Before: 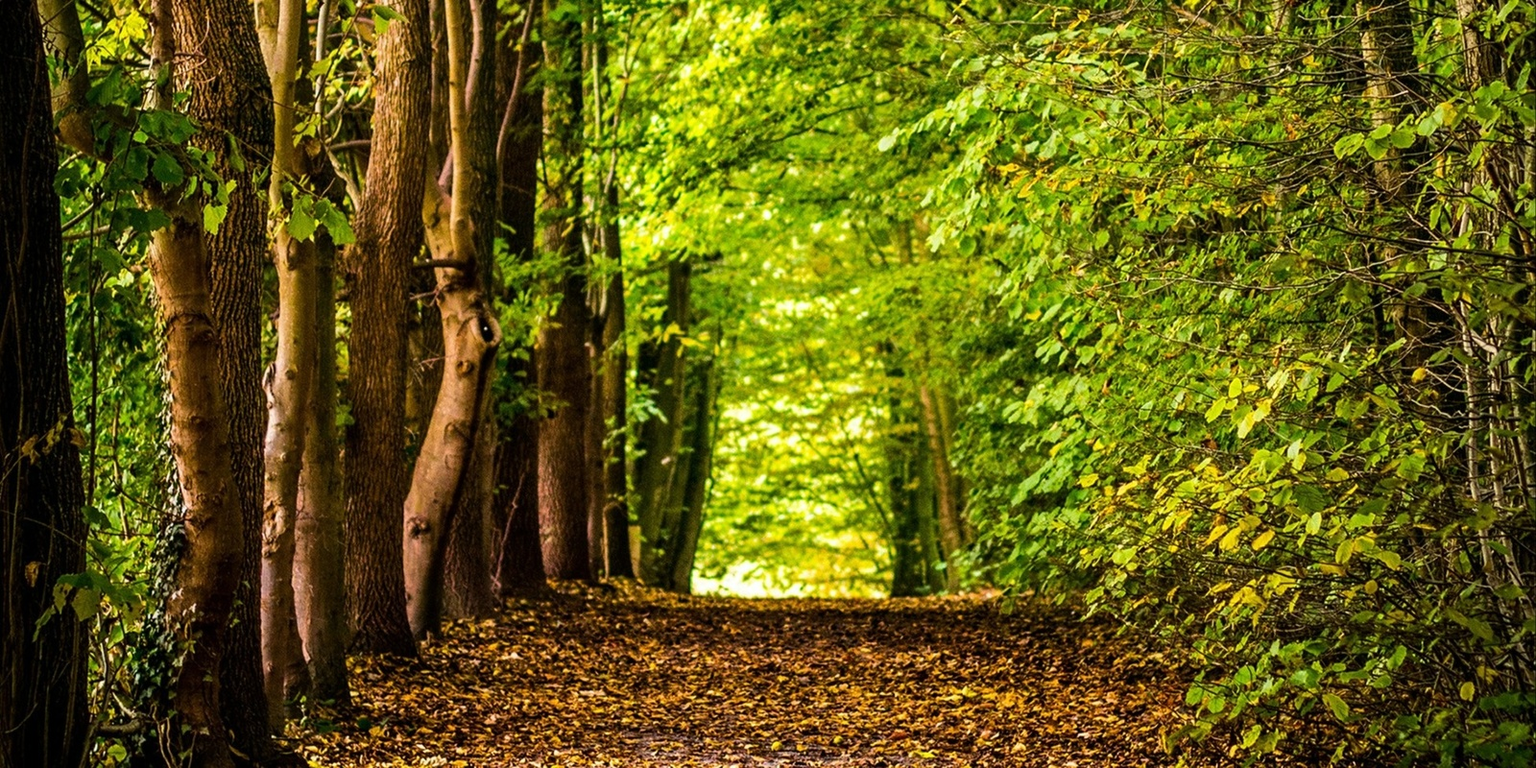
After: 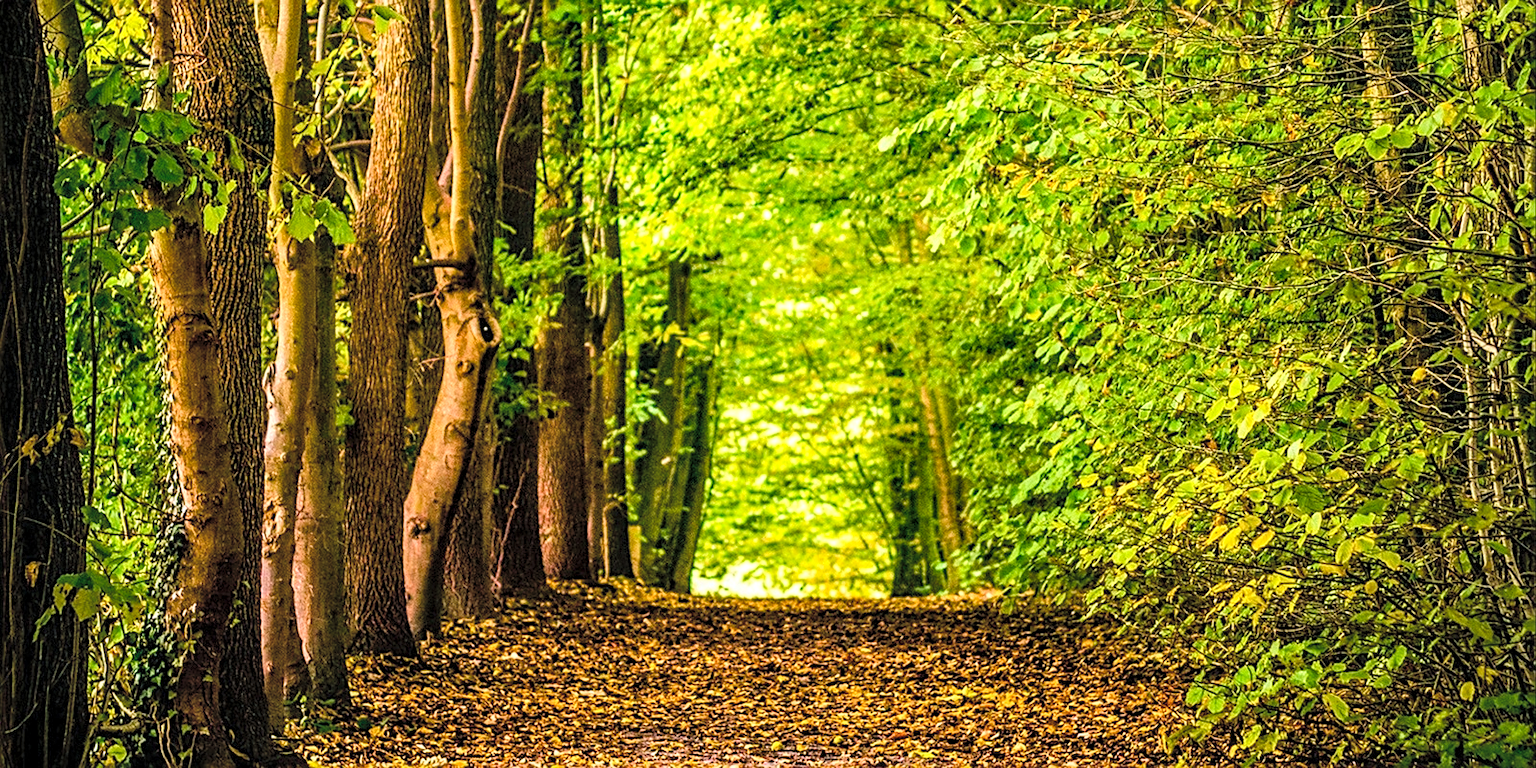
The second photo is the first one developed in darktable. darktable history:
local contrast: detail 130%
sharpen: on, module defaults
velvia: on, module defaults
contrast brightness saturation: contrast 0.098, brightness 0.305, saturation 0.149
color balance rgb: shadows lift › chroma 2.011%, shadows lift › hue 215.03°, power › hue 72.03°, perceptual saturation grading › global saturation 20%, perceptual saturation grading › highlights -24.711%, perceptual saturation grading › shadows 24.727%
